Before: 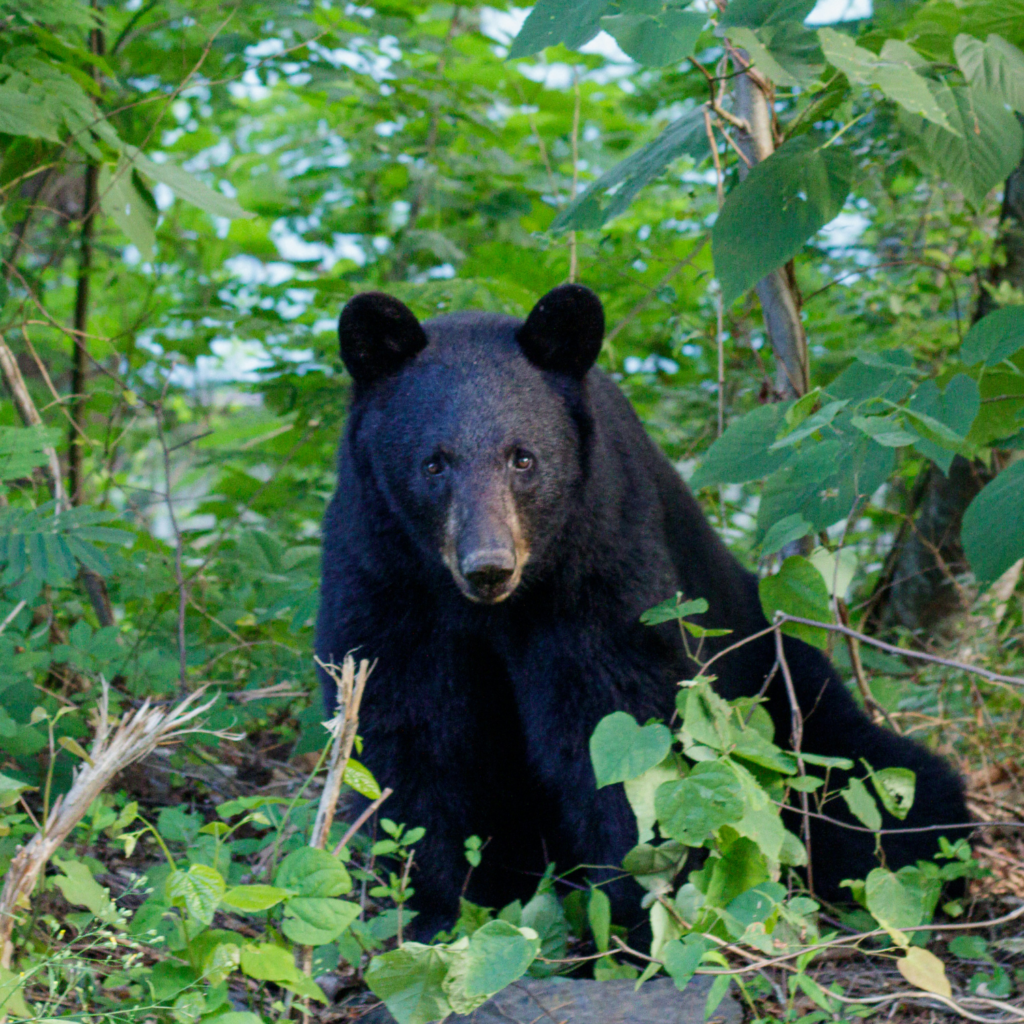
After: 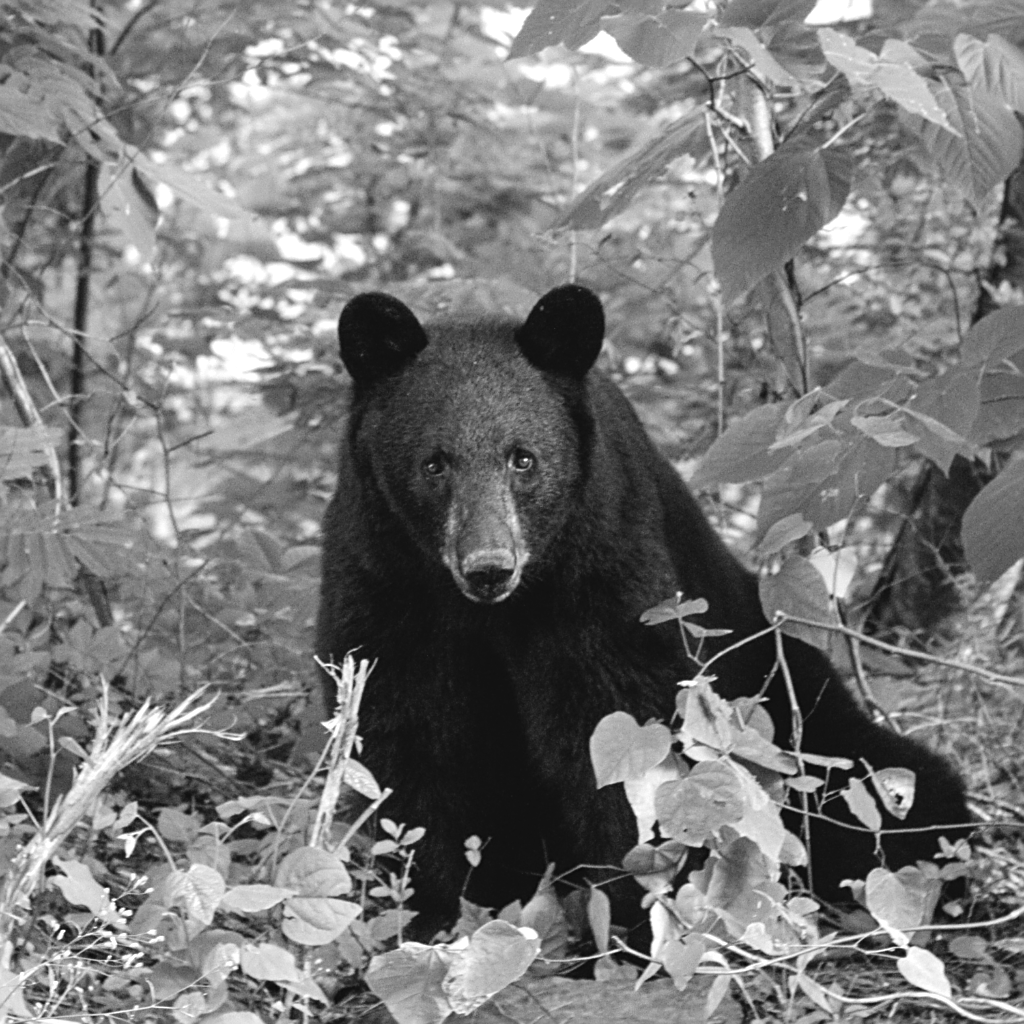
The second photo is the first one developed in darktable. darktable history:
monochrome: on, module defaults
sharpen: on, module defaults
color balance: lift [1.005, 0.99, 1.007, 1.01], gamma [1, 0.979, 1.011, 1.021], gain [0.923, 1.098, 1.025, 0.902], input saturation 90.45%, contrast 7.73%, output saturation 105.91%
exposure: black level correction 0, exposure 0.5 EV, compensate exposure bias true, compensate highlight preservation false
